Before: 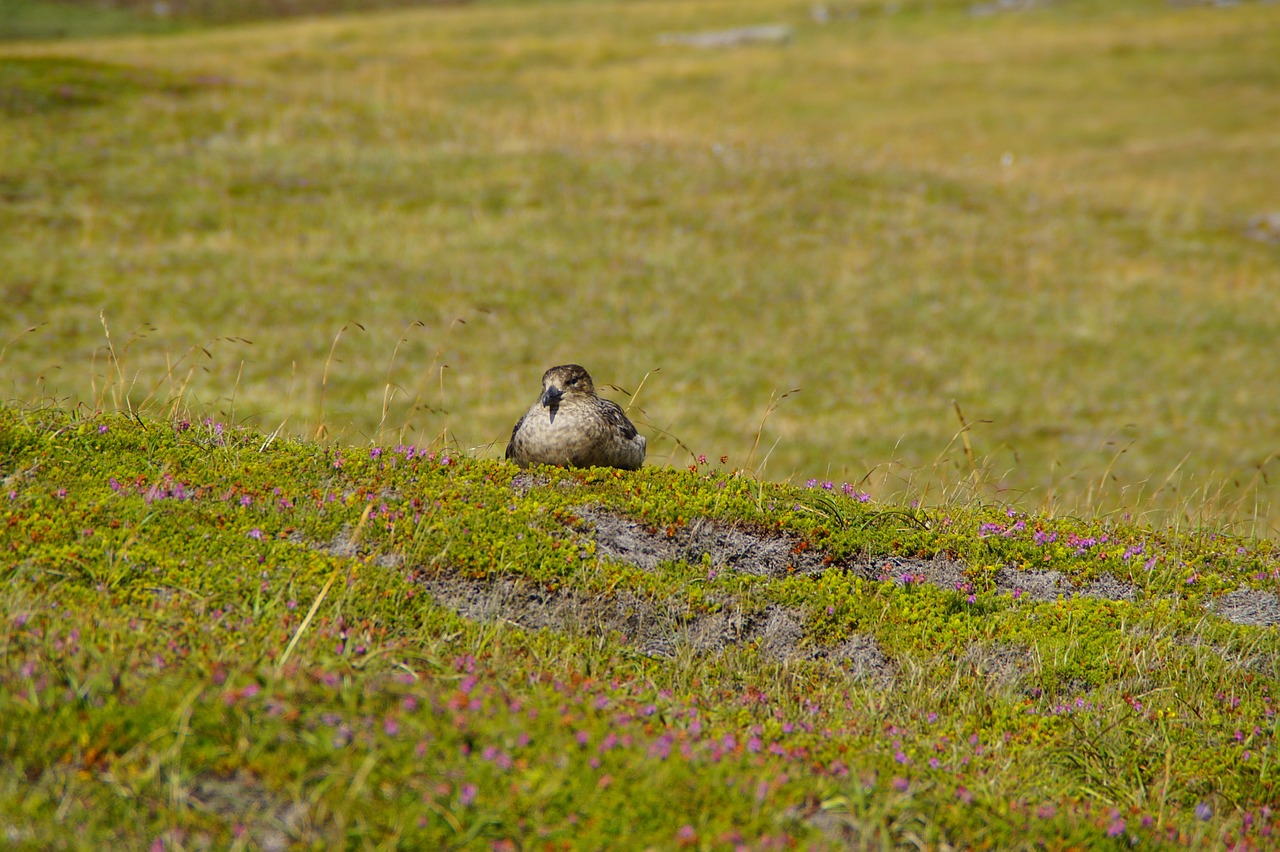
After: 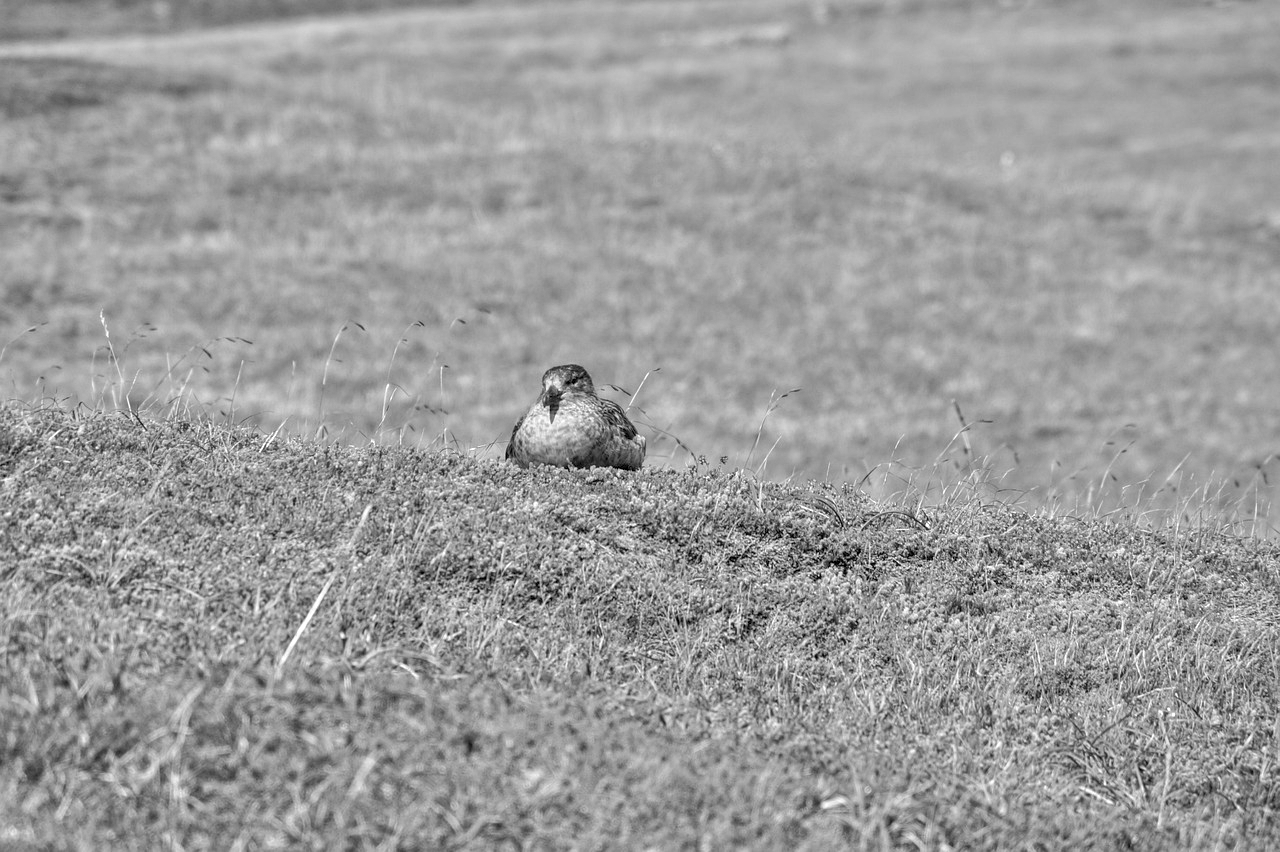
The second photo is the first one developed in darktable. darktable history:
tone equalizer: -7 EV 0.15 EV, -6 EV 0.6 EV, -5 EV 1.15 EV, -4 EV 1.33 EV, -3 EV 1.15 EV, -2 EV 0.6 EV, -1 EV 0.15 EV, mask exposure compensation -0.5 EV
local contrast: detail 130%
monochrome: size 3.1
white balance: red 0.931, blue 1.11
